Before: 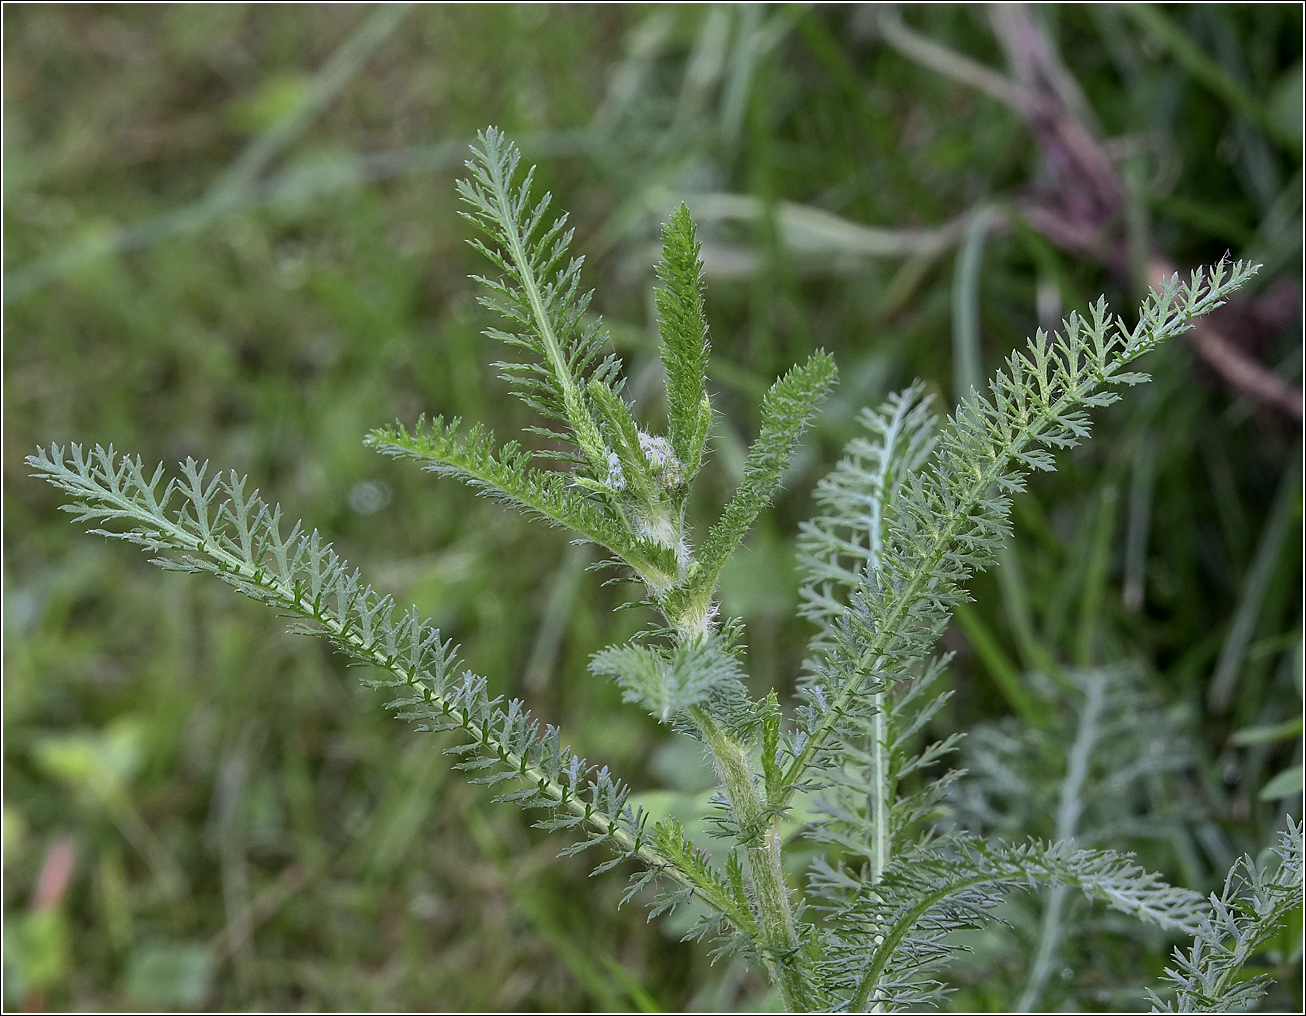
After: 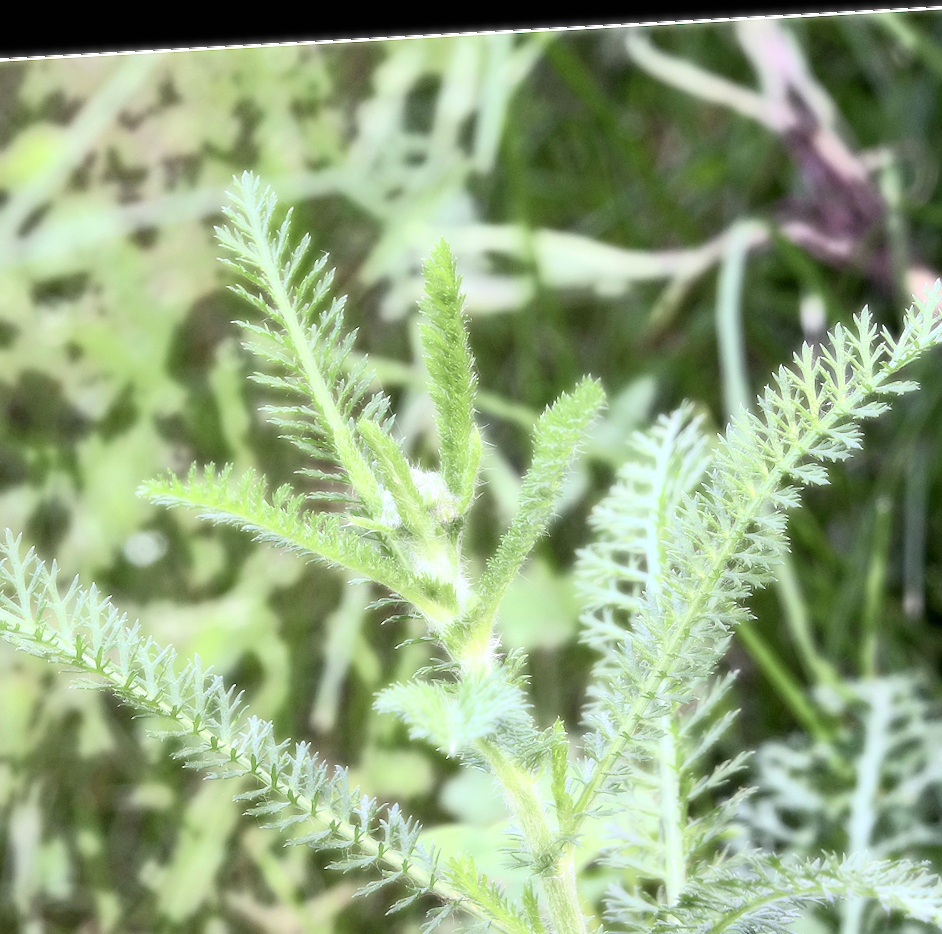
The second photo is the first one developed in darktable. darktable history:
exposure: black level correction 0, exposure 0.7 EV, compensate highlight preservation false
crop: left 18.479%, right 12.2%, bottom 13.971%
bloom: size 0%, threshold 54.82%, strength 8.31%
rotate and perspective: rotation -3.18°, automatic cropping off
